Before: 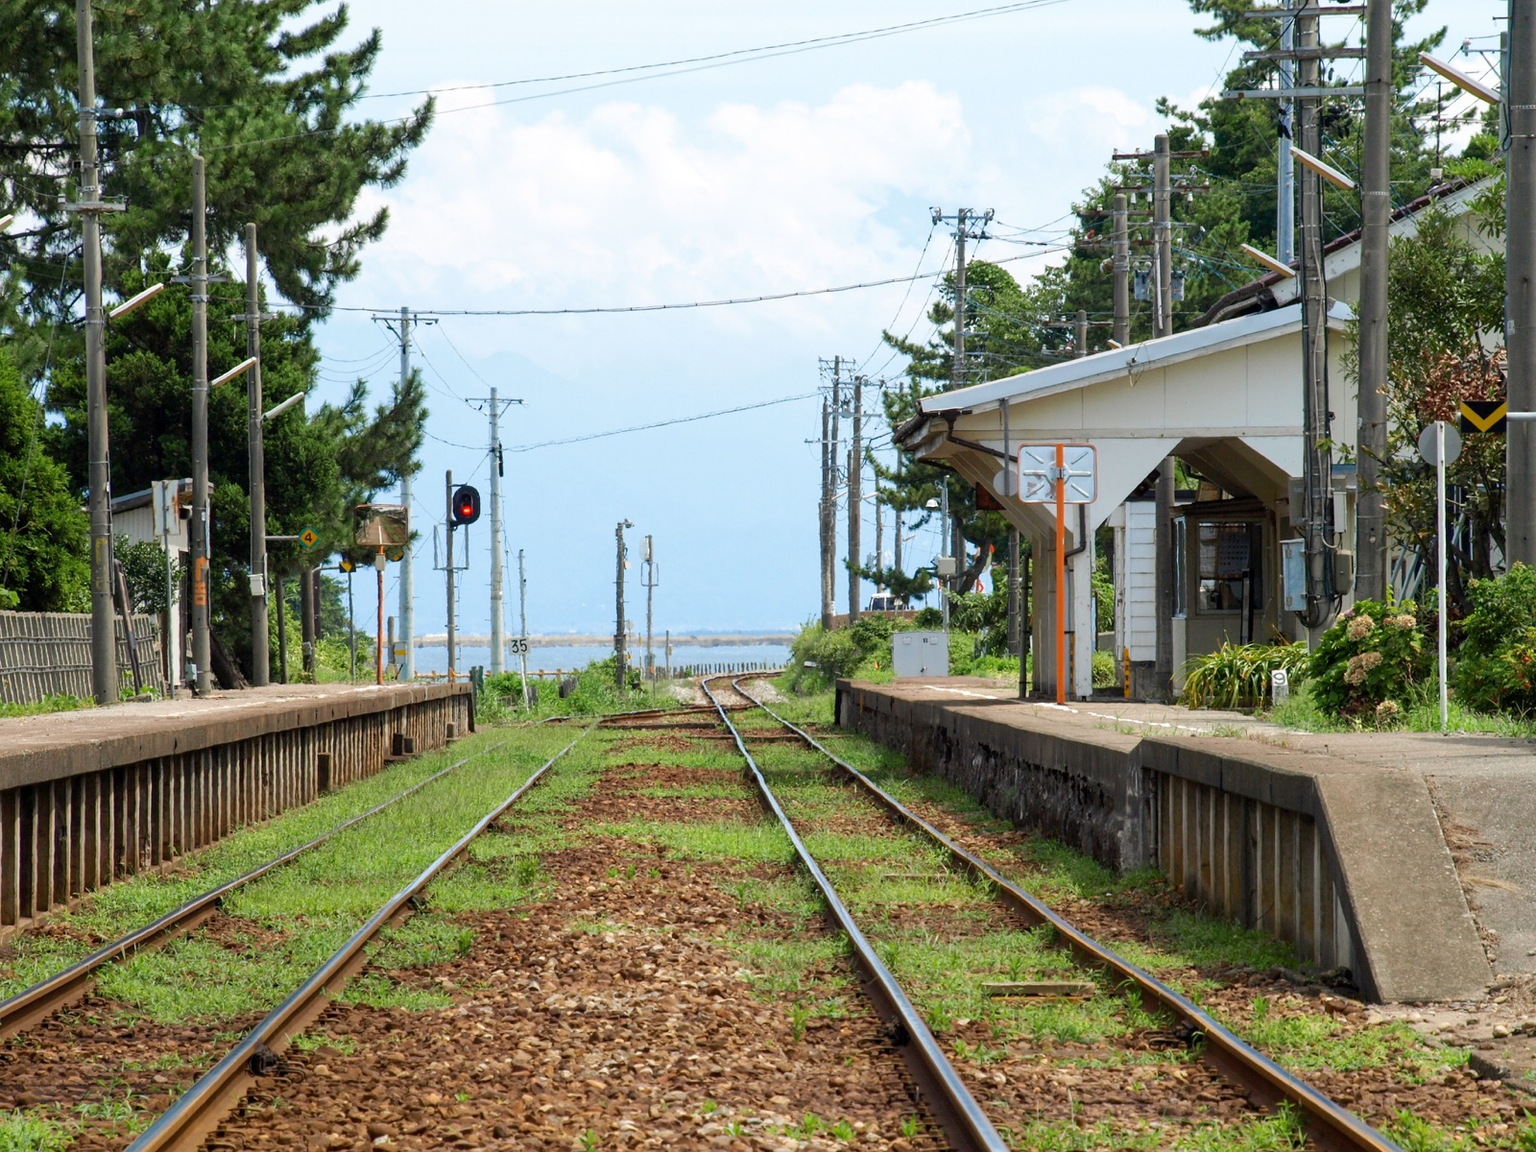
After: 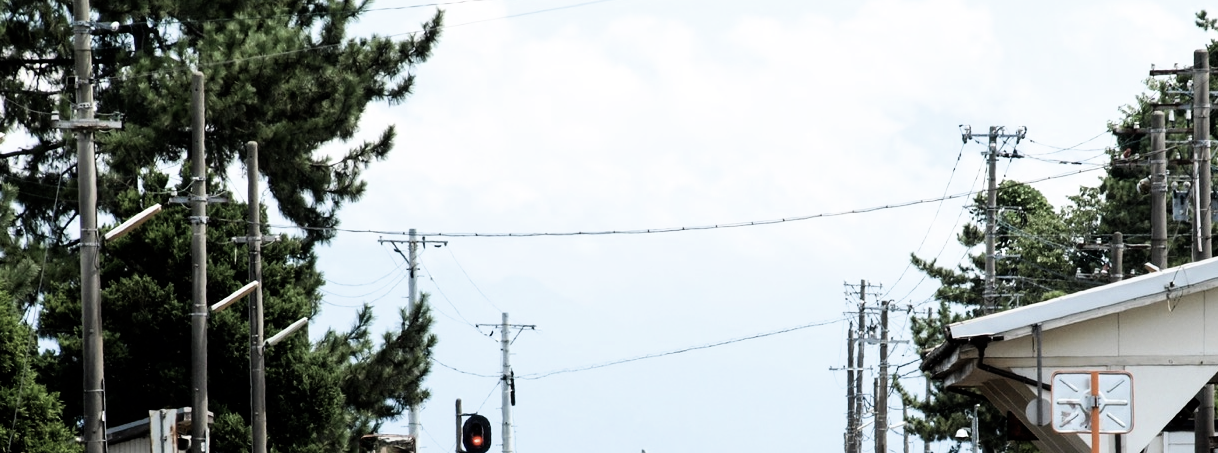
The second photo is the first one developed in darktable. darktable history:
color correction: highlights b* -0.045
filmic rgb: black relative exposure -6.43 EV, white relative exposure 2.43 EV, target white luminance 99.941%, hardness 5.27, latitude 0.645%, contrast 1.428, highlights saturation mix 3.04%
contrast brightness saturation: contrast 0.096, saturation -0.37
crop: left 0.563%, top 7.633%, right 23.295%, bottom 54.569%
